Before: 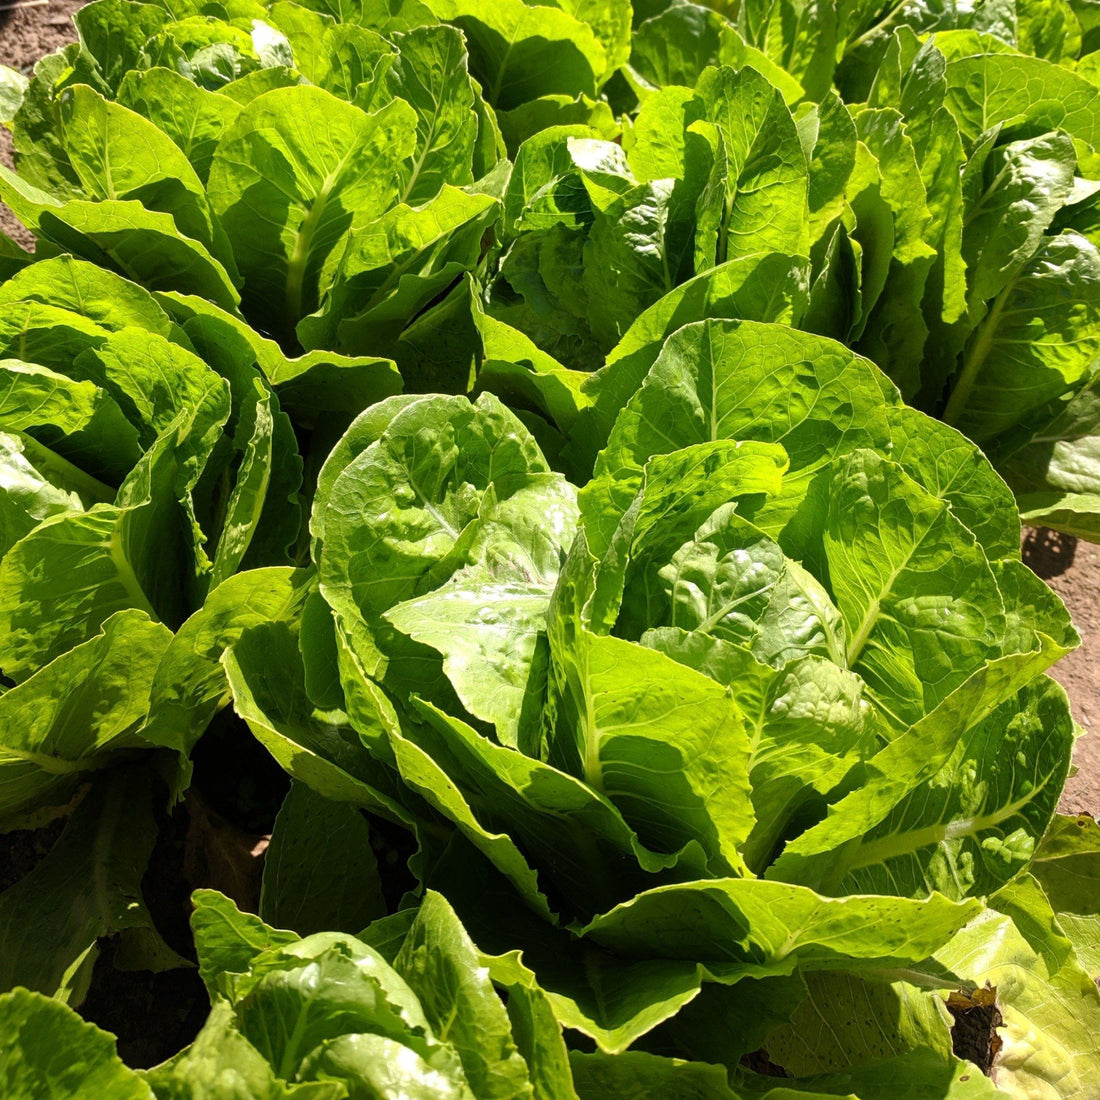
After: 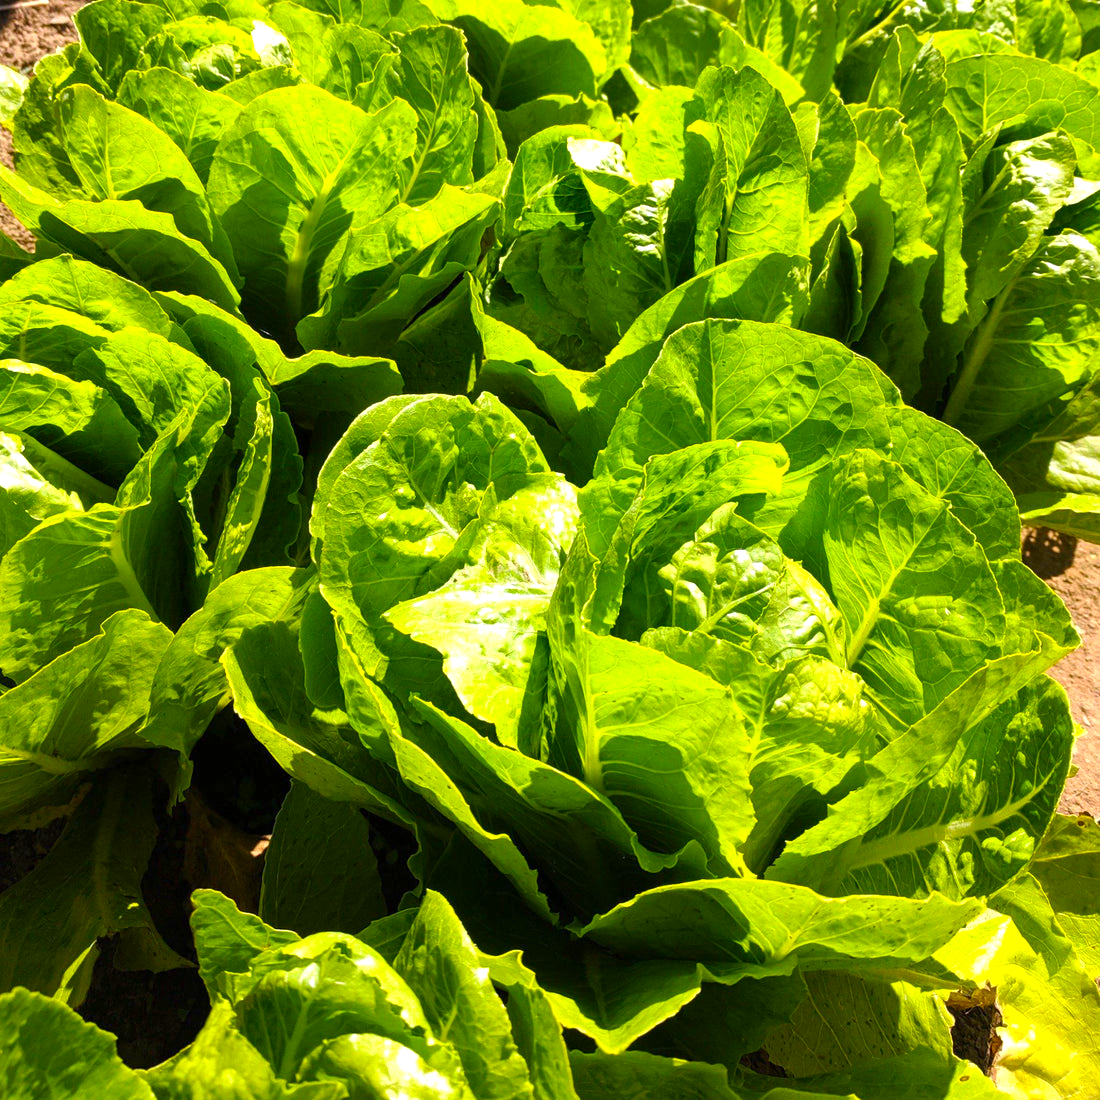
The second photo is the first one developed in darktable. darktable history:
exposure: exposure 0.493 EV, compensate highlight preservation false
color balance rgb: linear chroma grading › global chroma 15%, perceptual saturation grading › global saturation 30%
